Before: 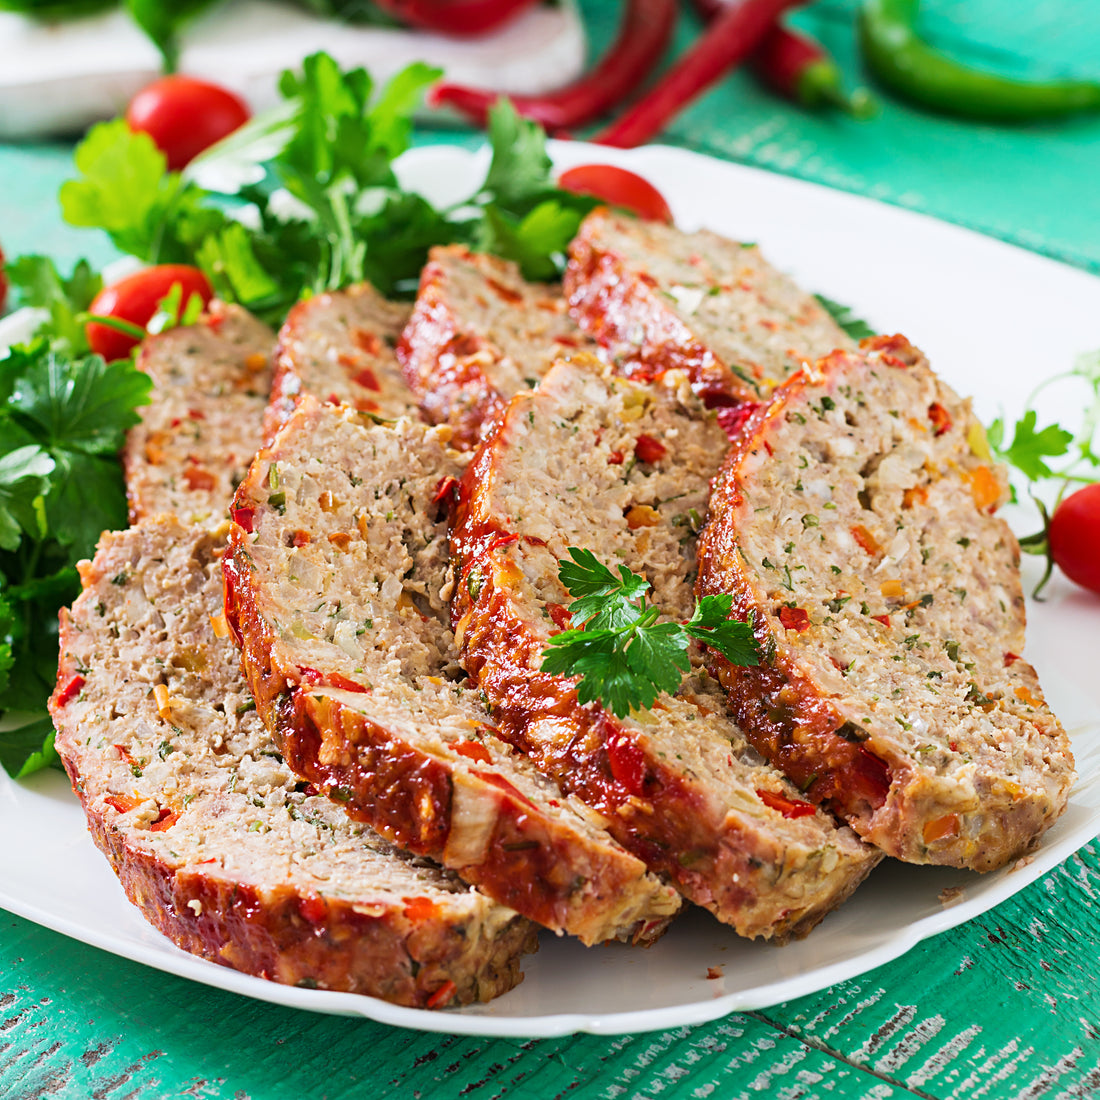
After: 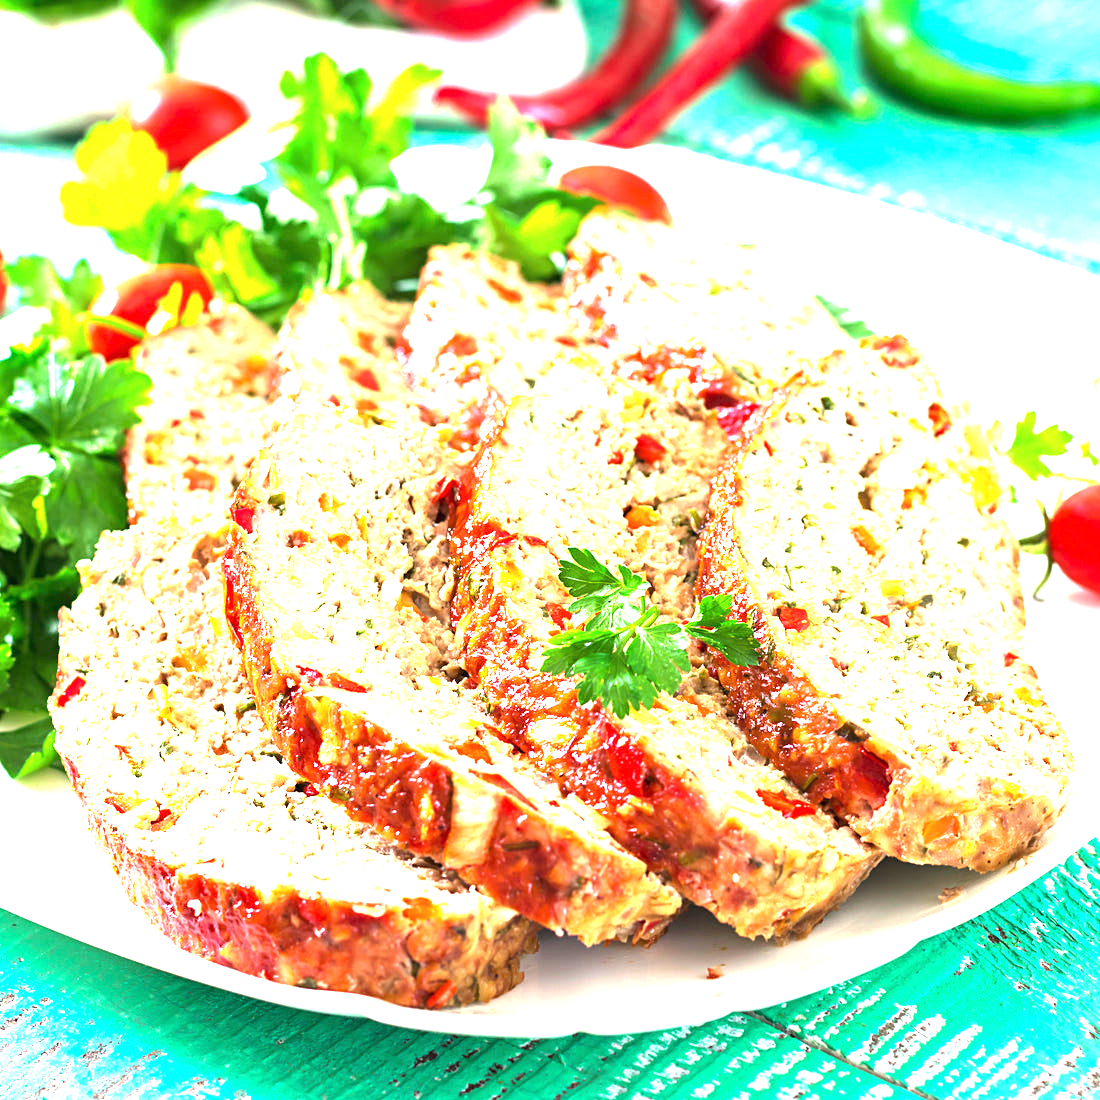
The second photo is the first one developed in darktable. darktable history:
exposure: exposure 2.05 EV, compensate highlight preservation false
